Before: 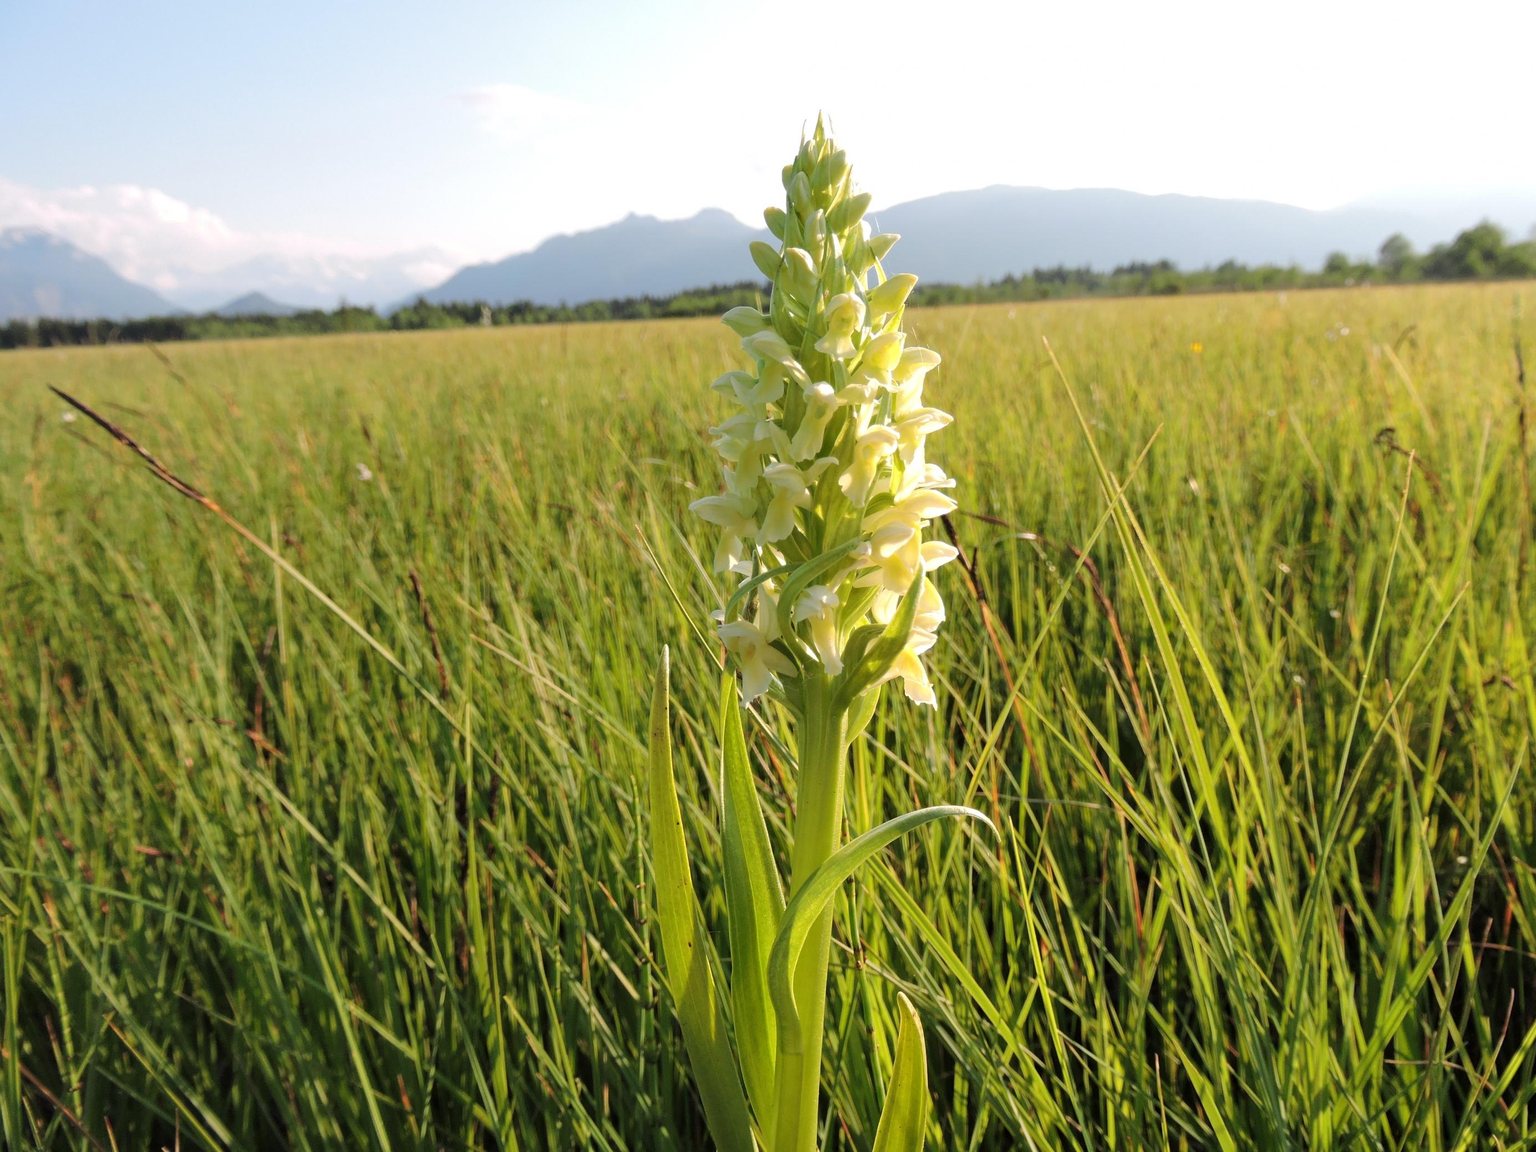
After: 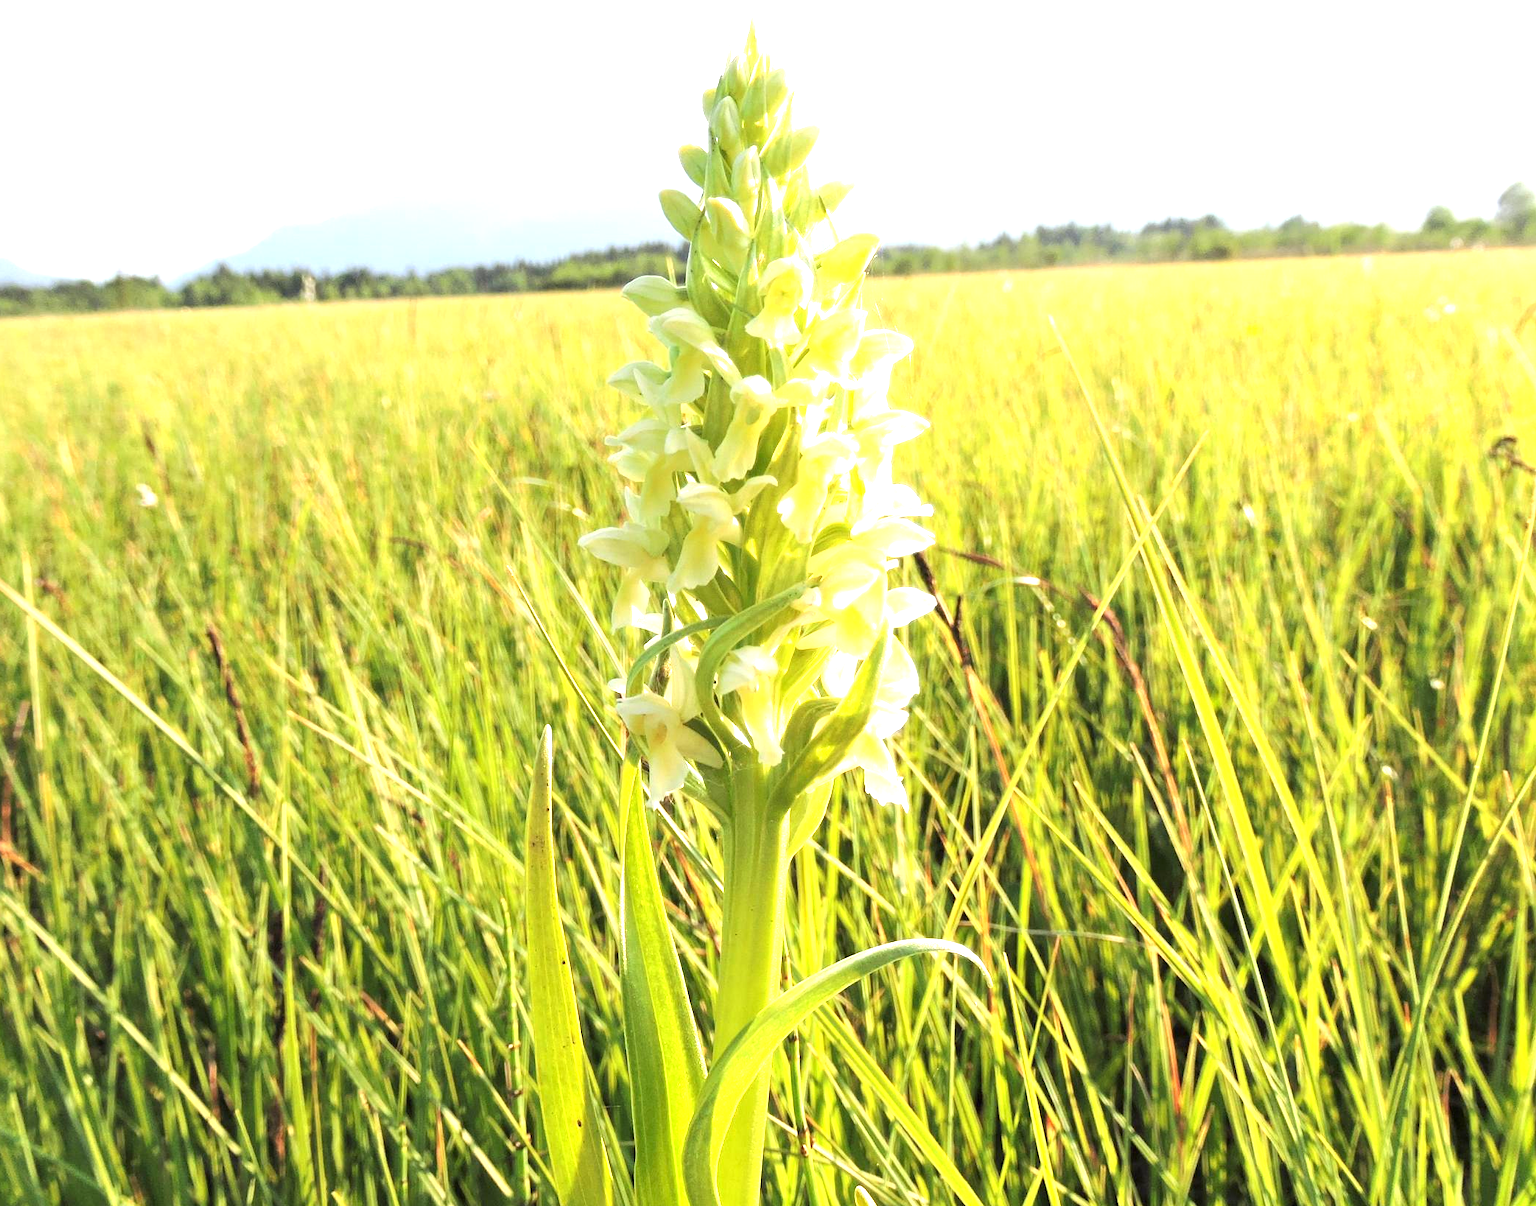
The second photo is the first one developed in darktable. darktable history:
crop: left 16.548%, top 8.653%, right 8.209%, bottom 12.512%
exposure: black level correction 0, exposure 1.39 EV, compensate exposure bias true, compensate highlight preservation false
